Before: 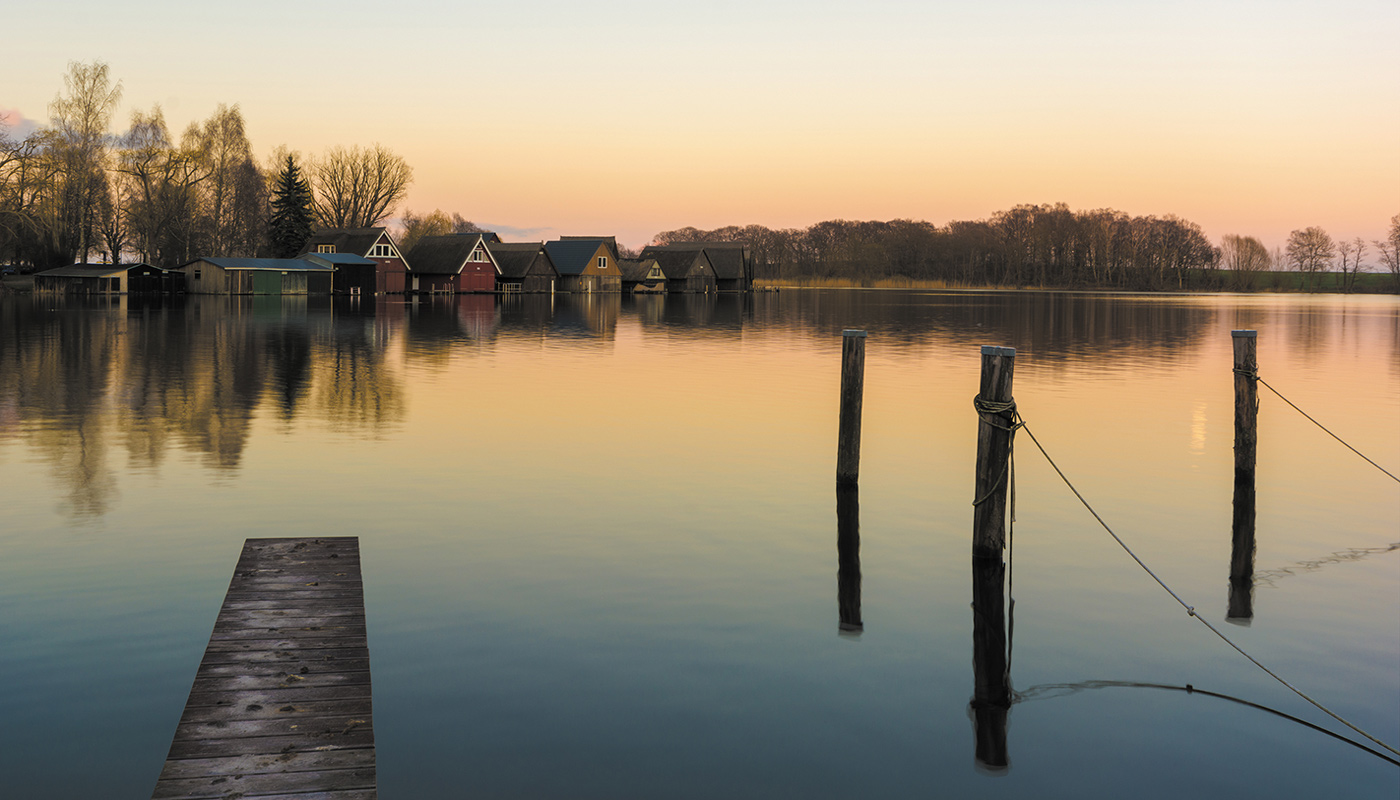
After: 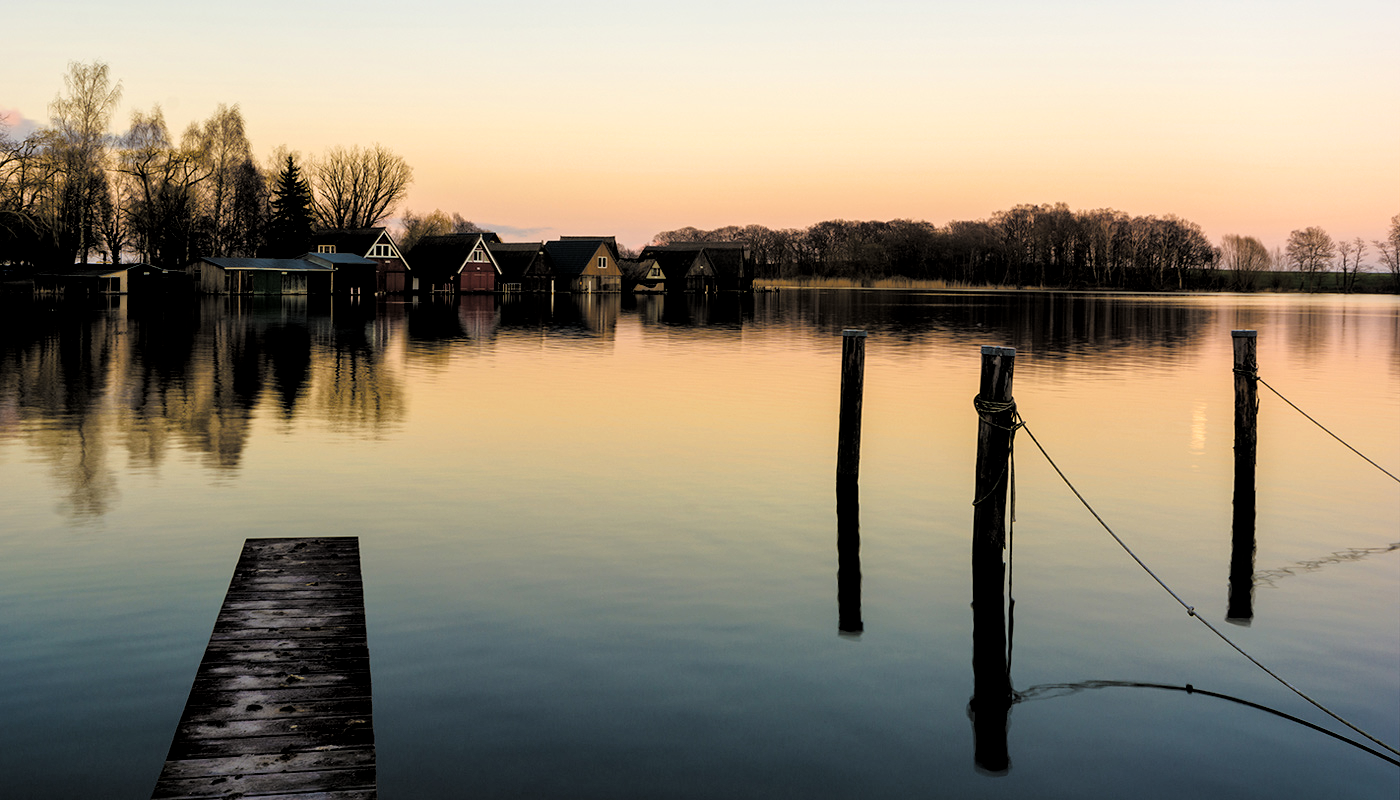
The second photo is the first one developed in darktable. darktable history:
filmic rgb: black relative exposure -3.7 EV, white relative exposure 2.75 EV, dynamic range scaling -5.28%, hardness 3.04, color science v6 (2022)
local contrast: mode bilateral grid, contrast 19, coarseness 51, detail 132%, midtone range 0.2
